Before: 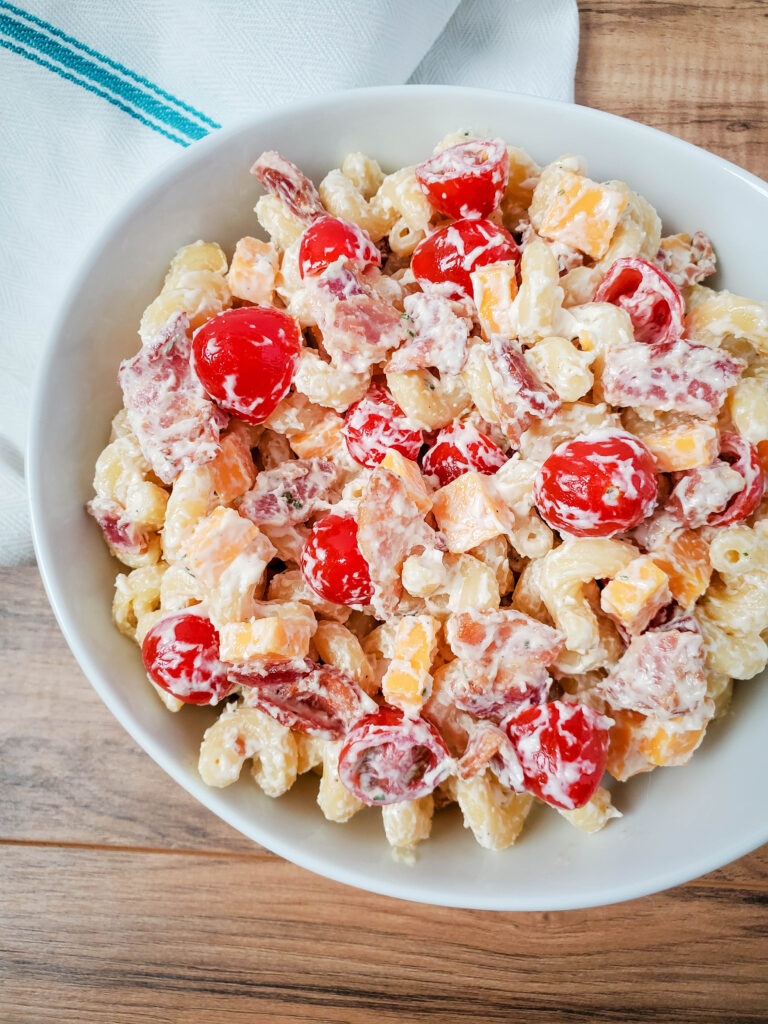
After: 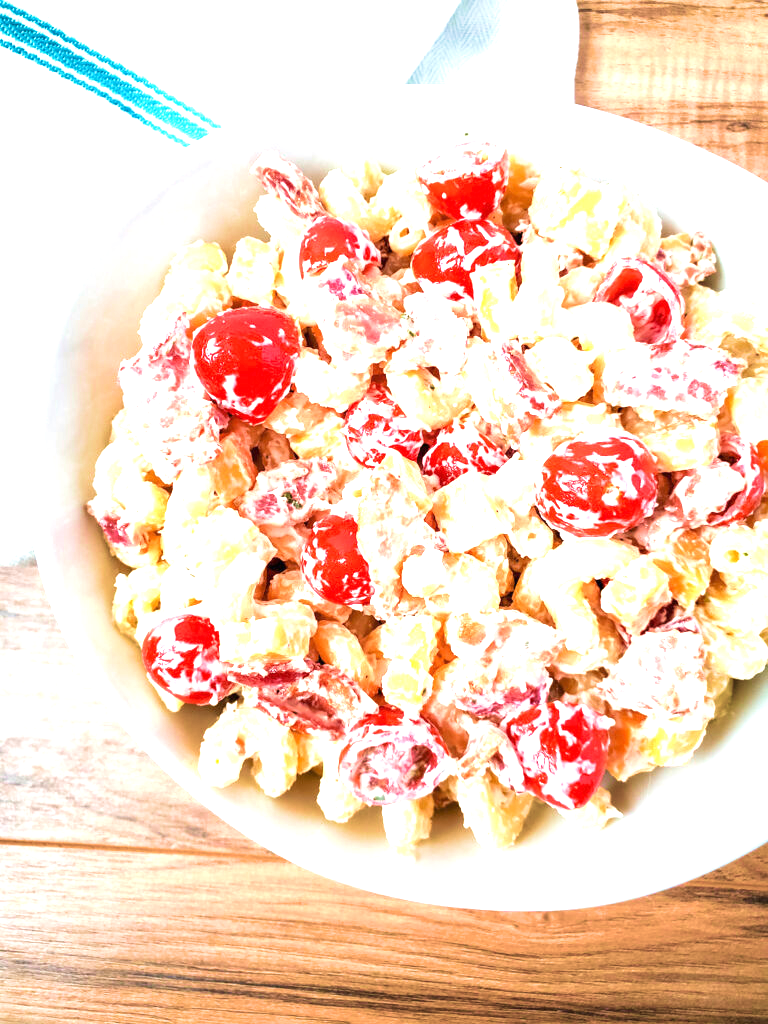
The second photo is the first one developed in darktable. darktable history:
velvia: strength 74.52%
exposure: black level correction 0, exposure 1.283 EV, compensate highlight preservation false
